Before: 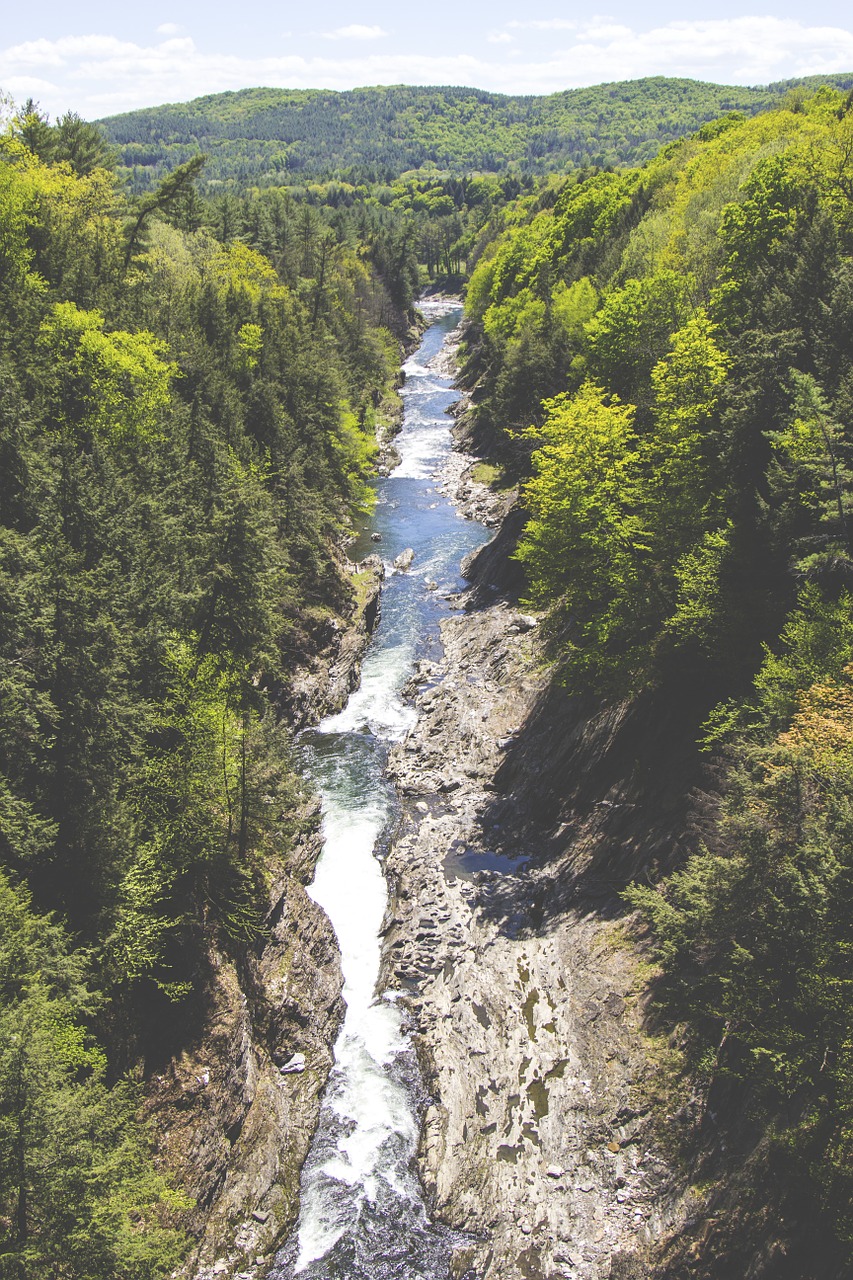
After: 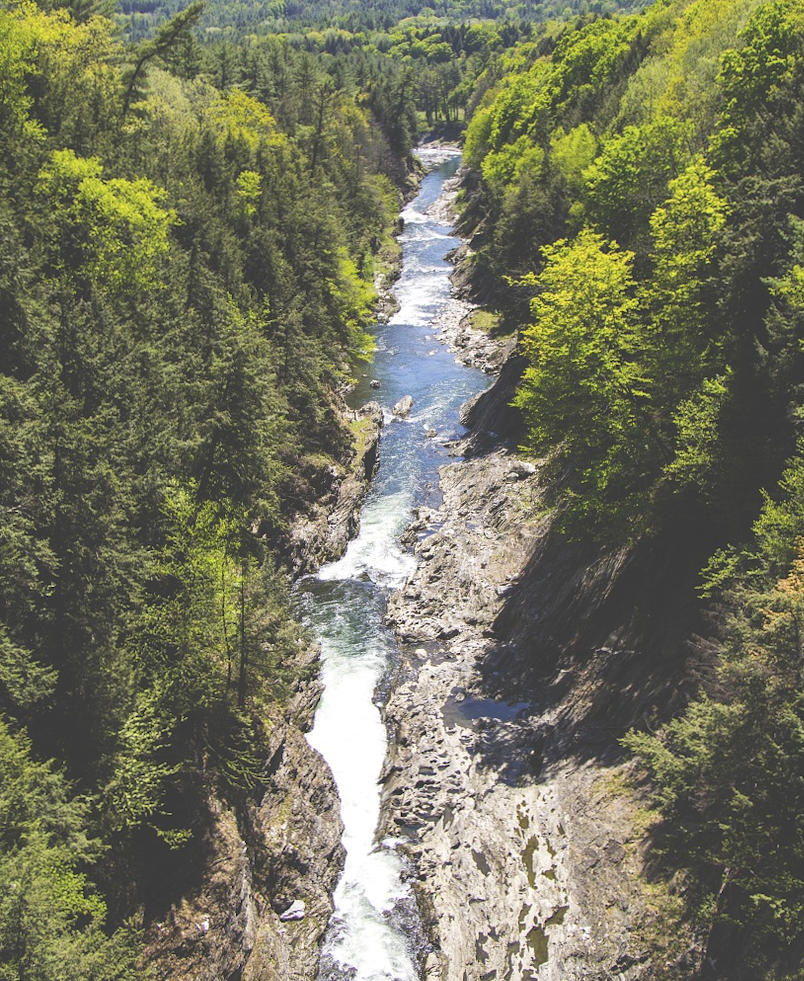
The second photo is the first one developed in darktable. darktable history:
crop and rotate: angle 0.09°, top 11.911%, right 5.512%, bottom 11.262%
